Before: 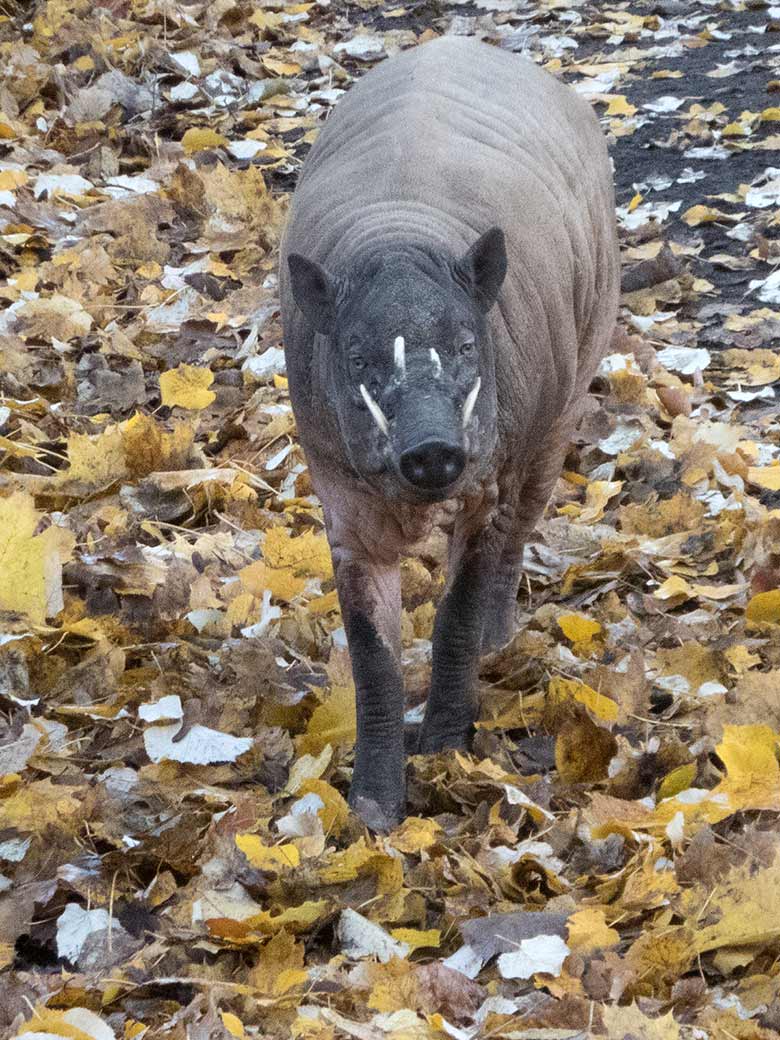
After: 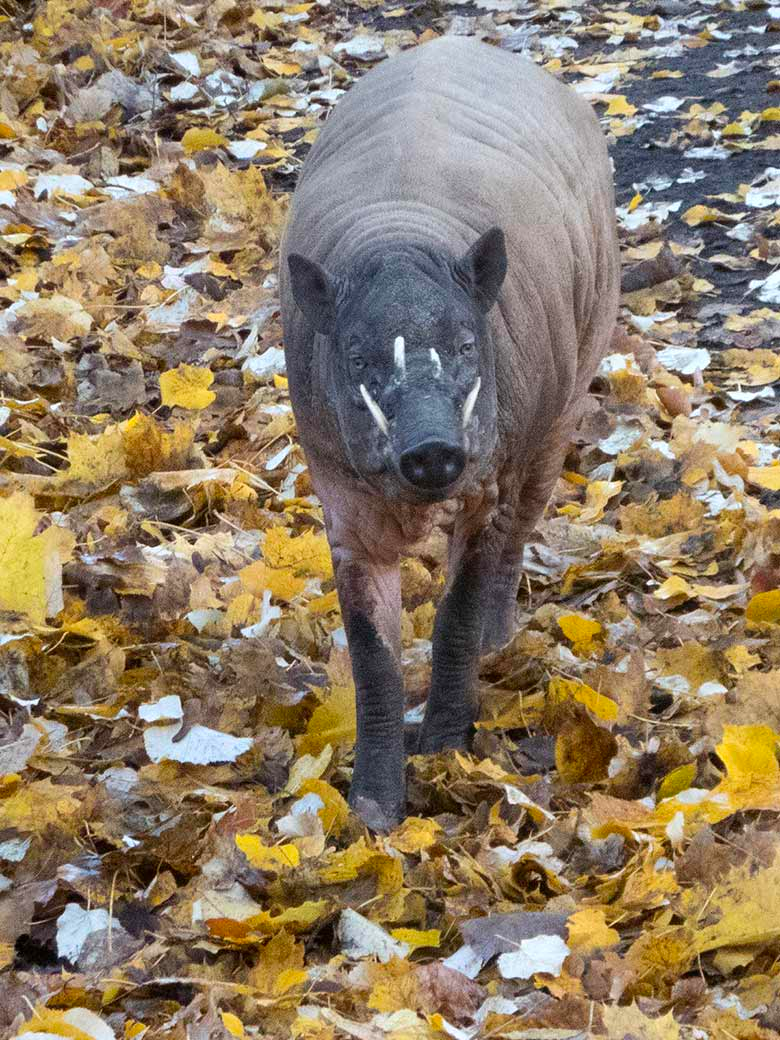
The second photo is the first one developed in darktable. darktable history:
color correction: highlights b* 0.007, saturation 1.34
